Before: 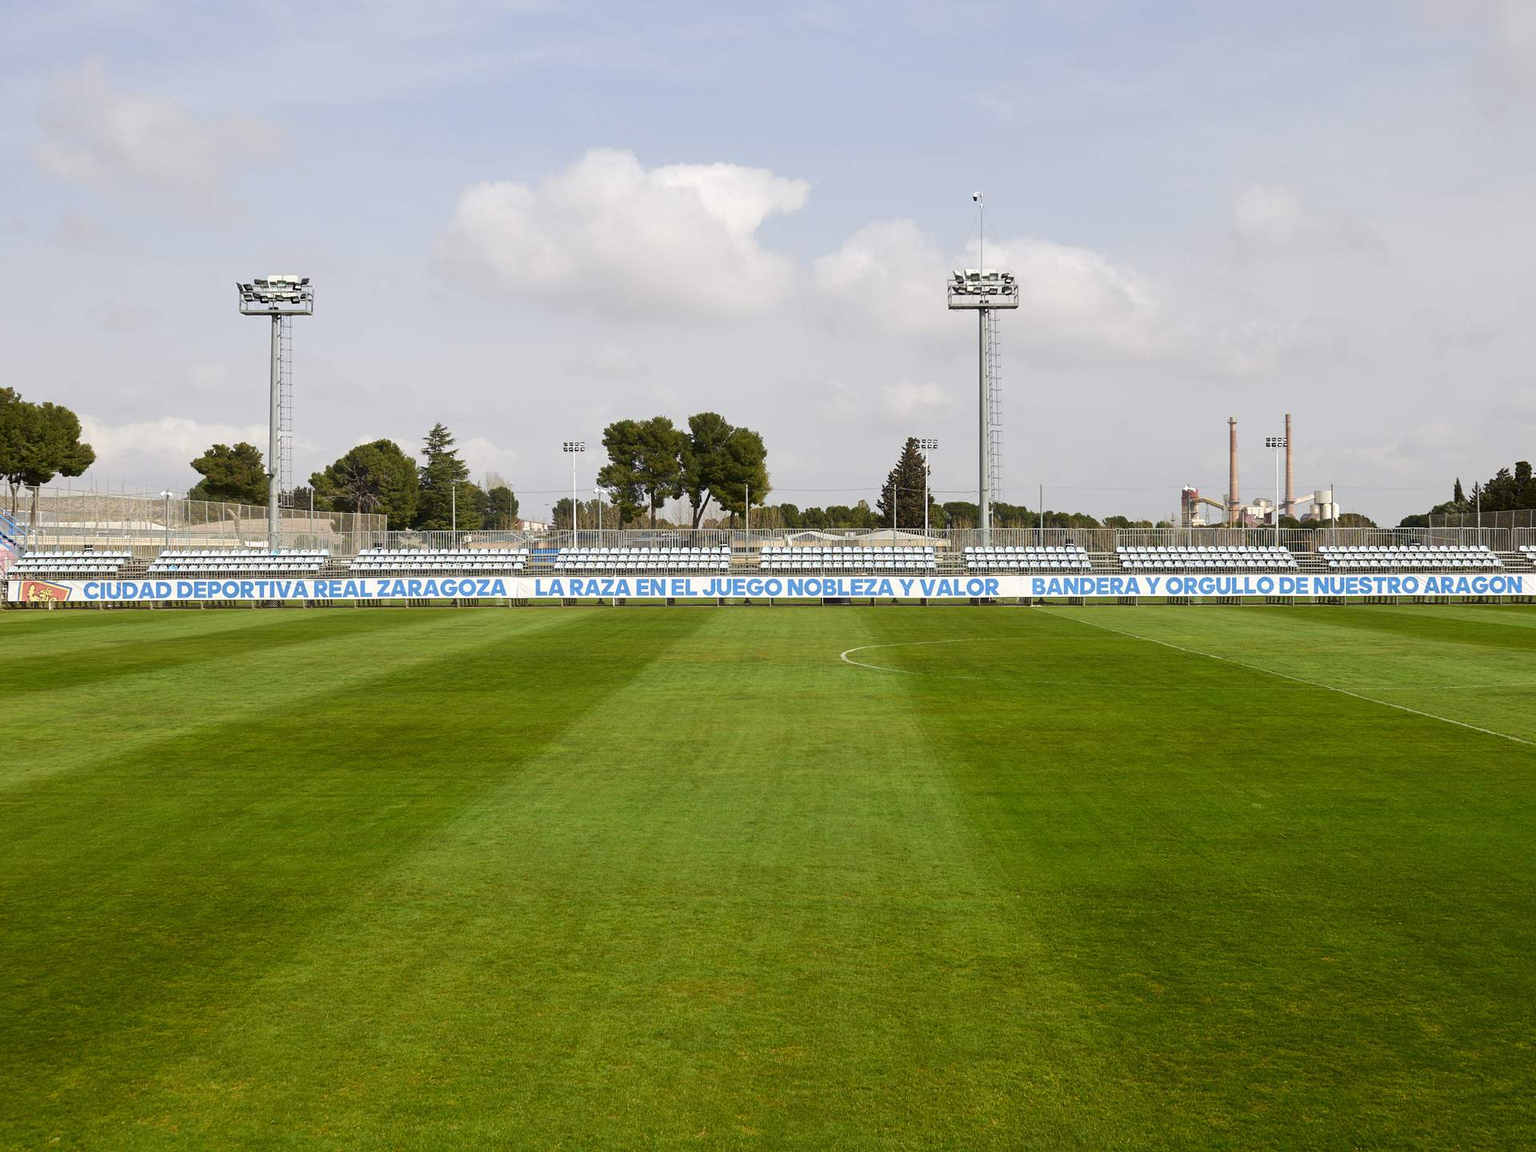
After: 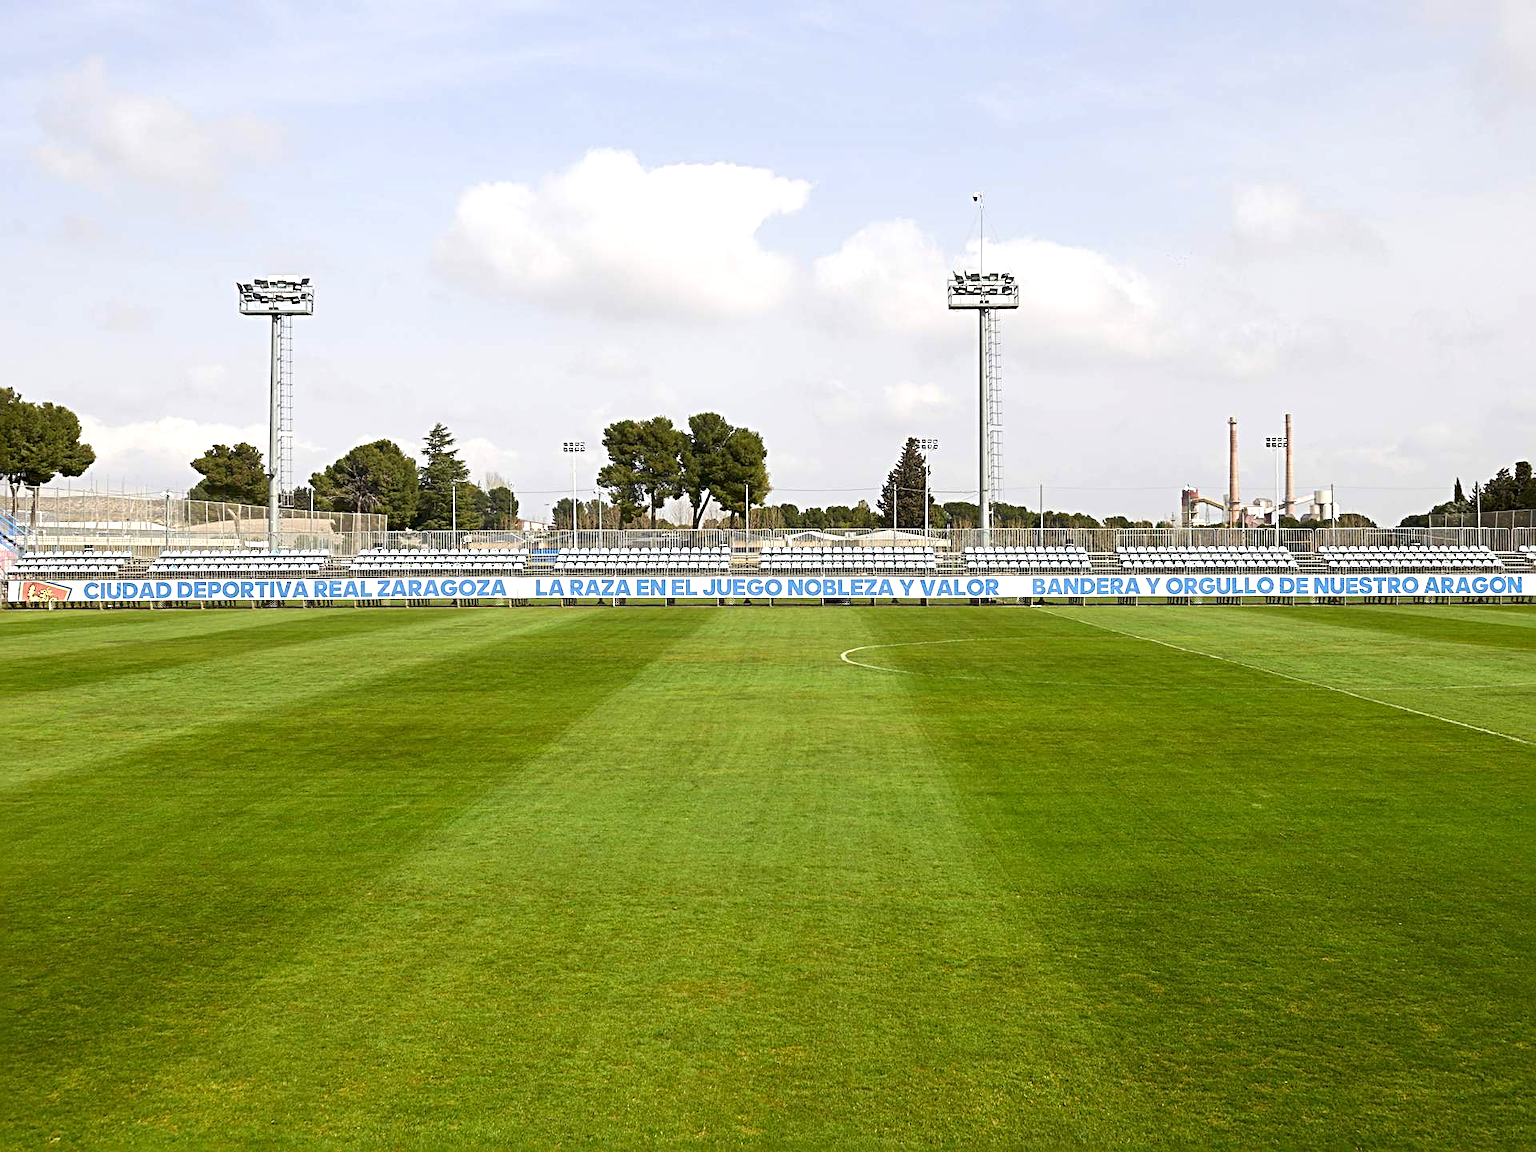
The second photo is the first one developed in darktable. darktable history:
exposure: black level correction 0.001, exposure 0.5 EV, compensate exposure bias true, compensate highlight preservation false
sharpen: radius 4
